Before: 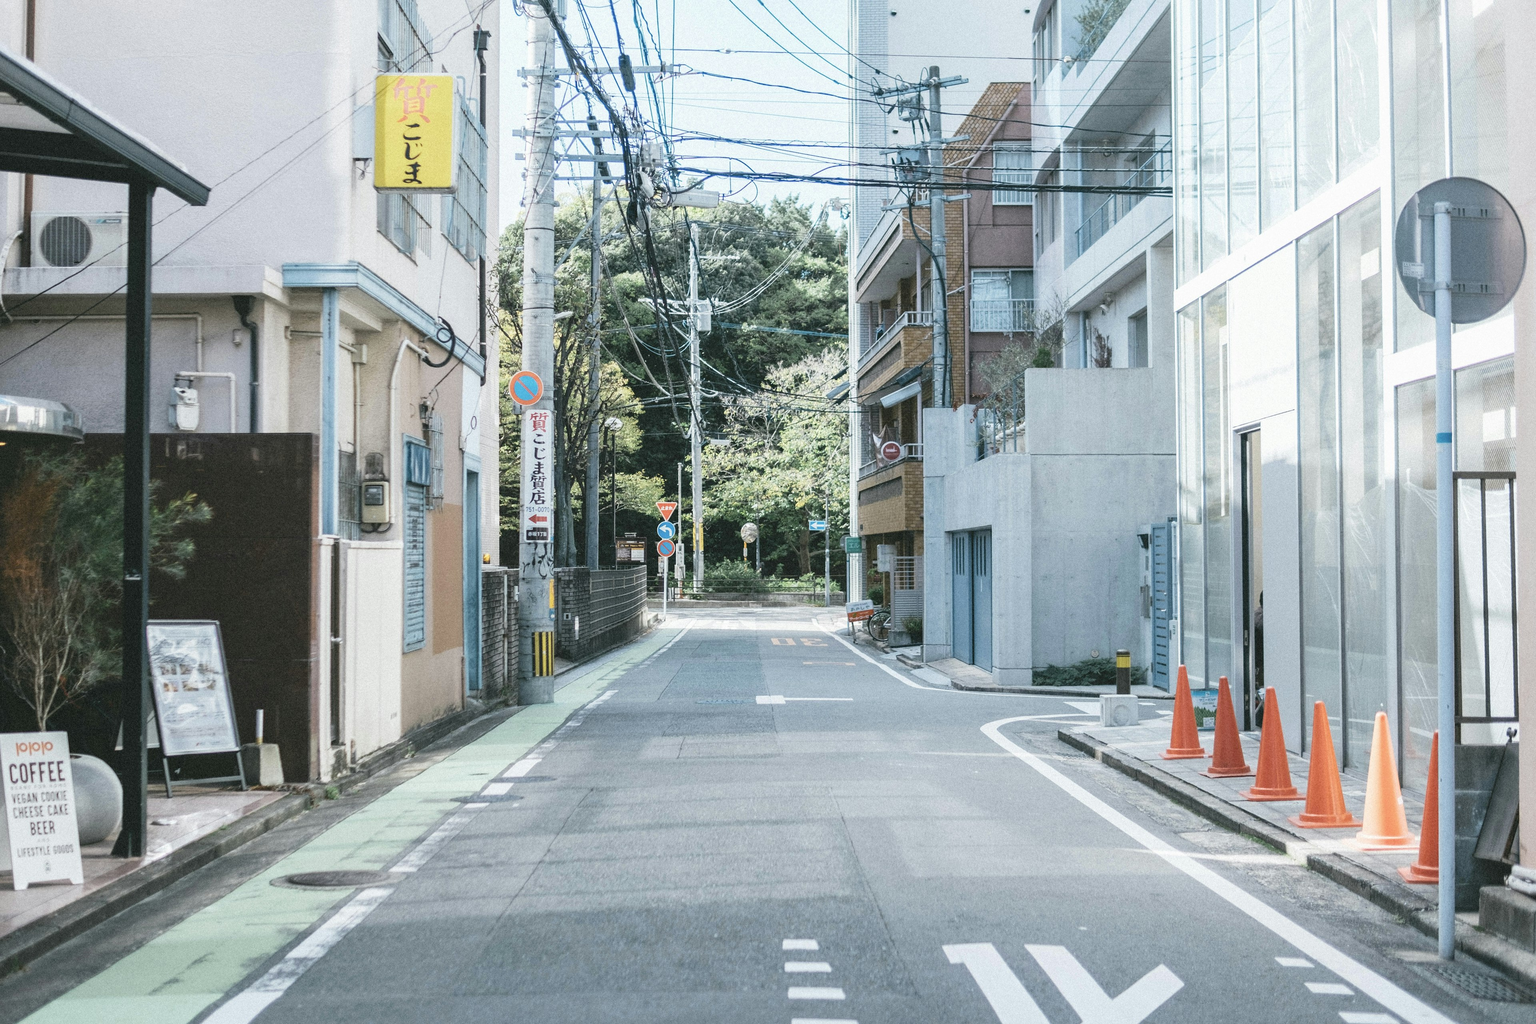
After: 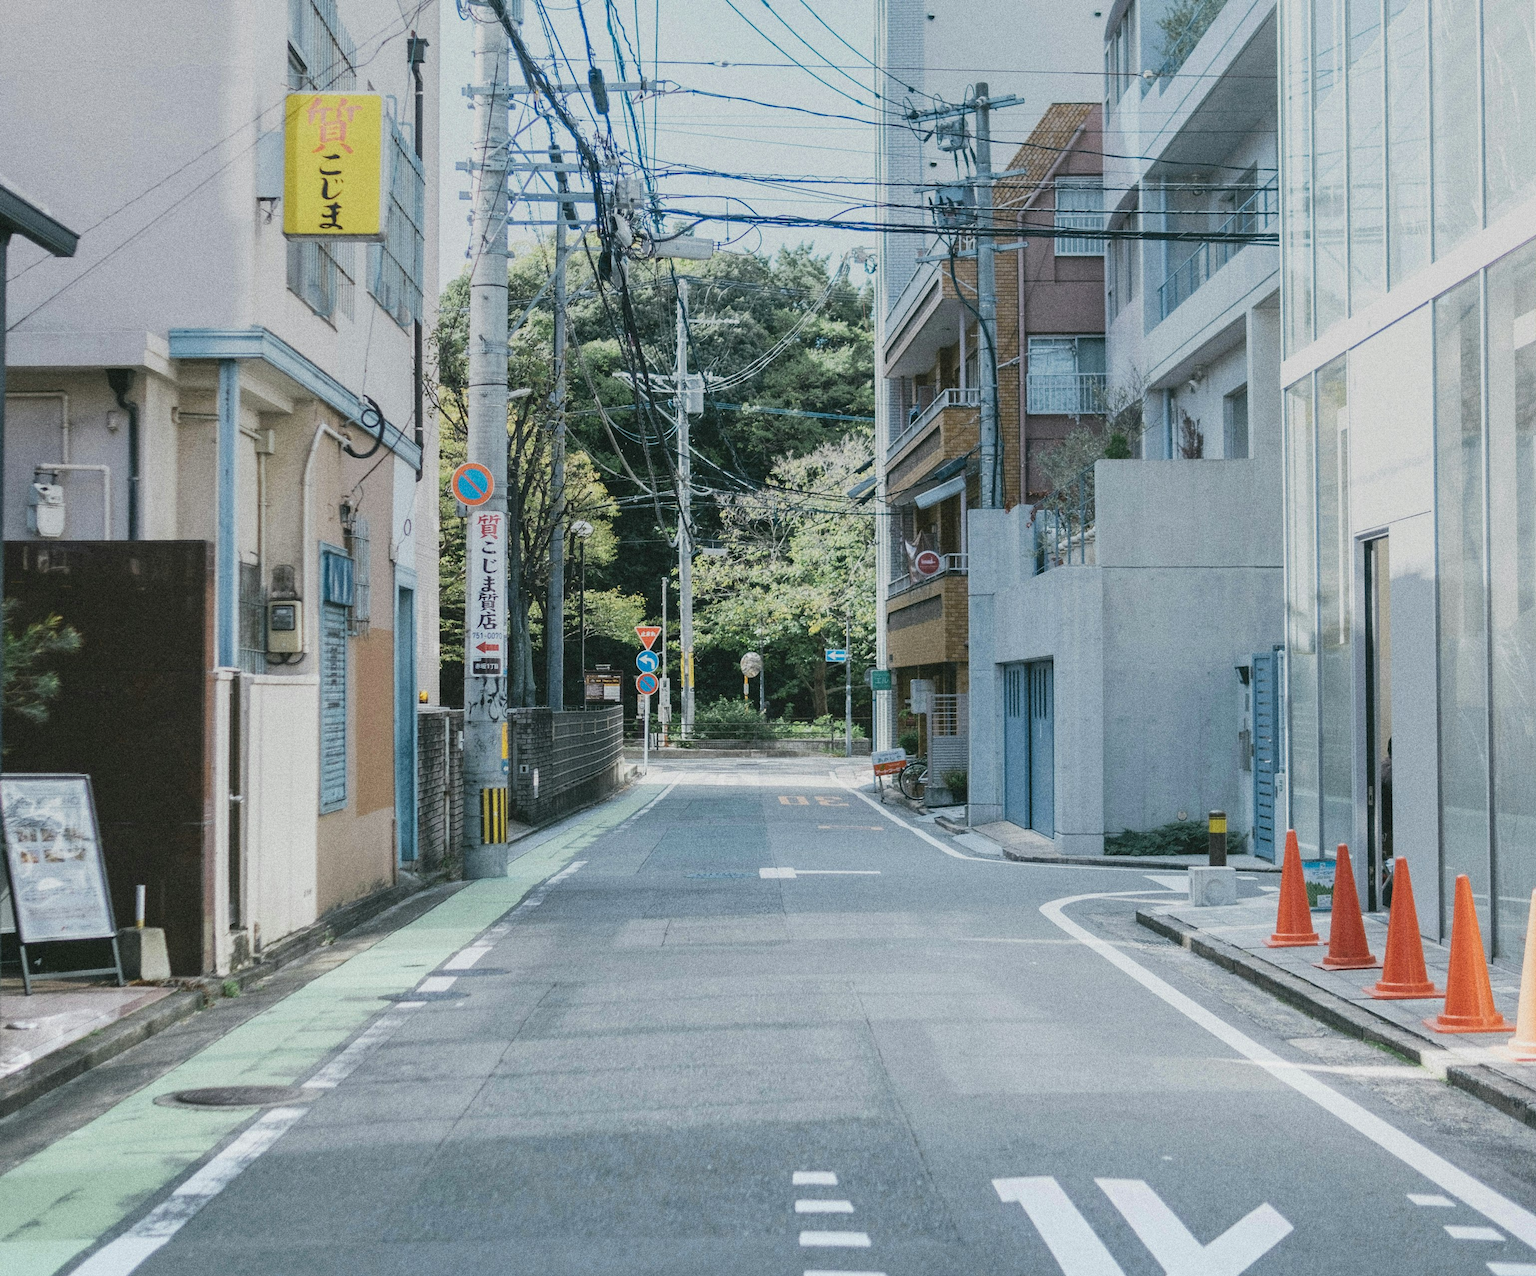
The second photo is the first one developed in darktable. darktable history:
color zones: curves: ch0 [(0, 0.613) (0.01, 0.613) (0.245, 0.448) (0.498, 0.529) (0.642, 0.665) (0.879, 0.777) (0.99, 0.613)]; ch1 [(0, 0) (0.143, 0) (0.286, 0) (0.429, 0) (0.571, 0) (0.714, 0) (0.857, 0)], mix -121.96%
grain: coarseness 0.09 ISO, strength 40%
crop and rotate: left 9.597%, right 10.195%
graduated density: rotation 5.63°, offset 76.9
